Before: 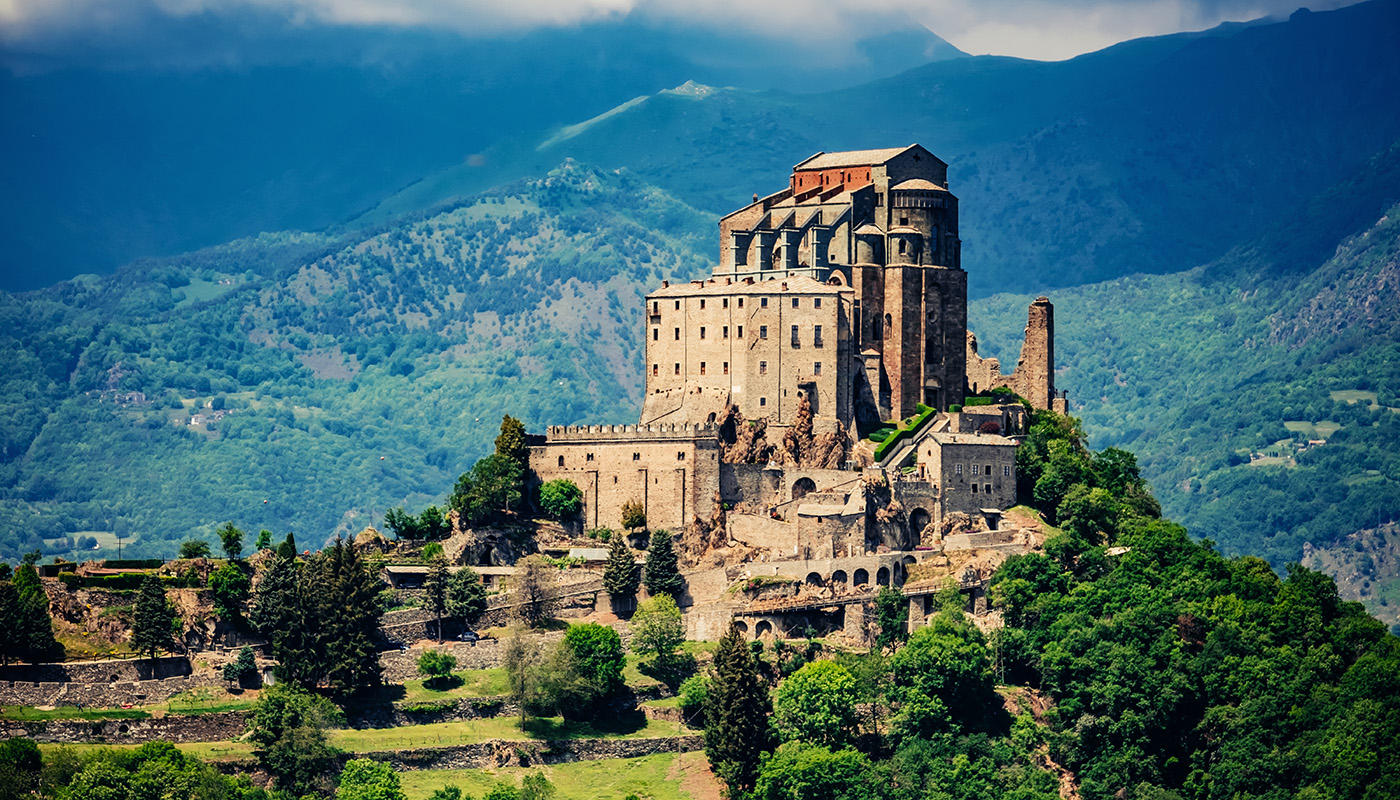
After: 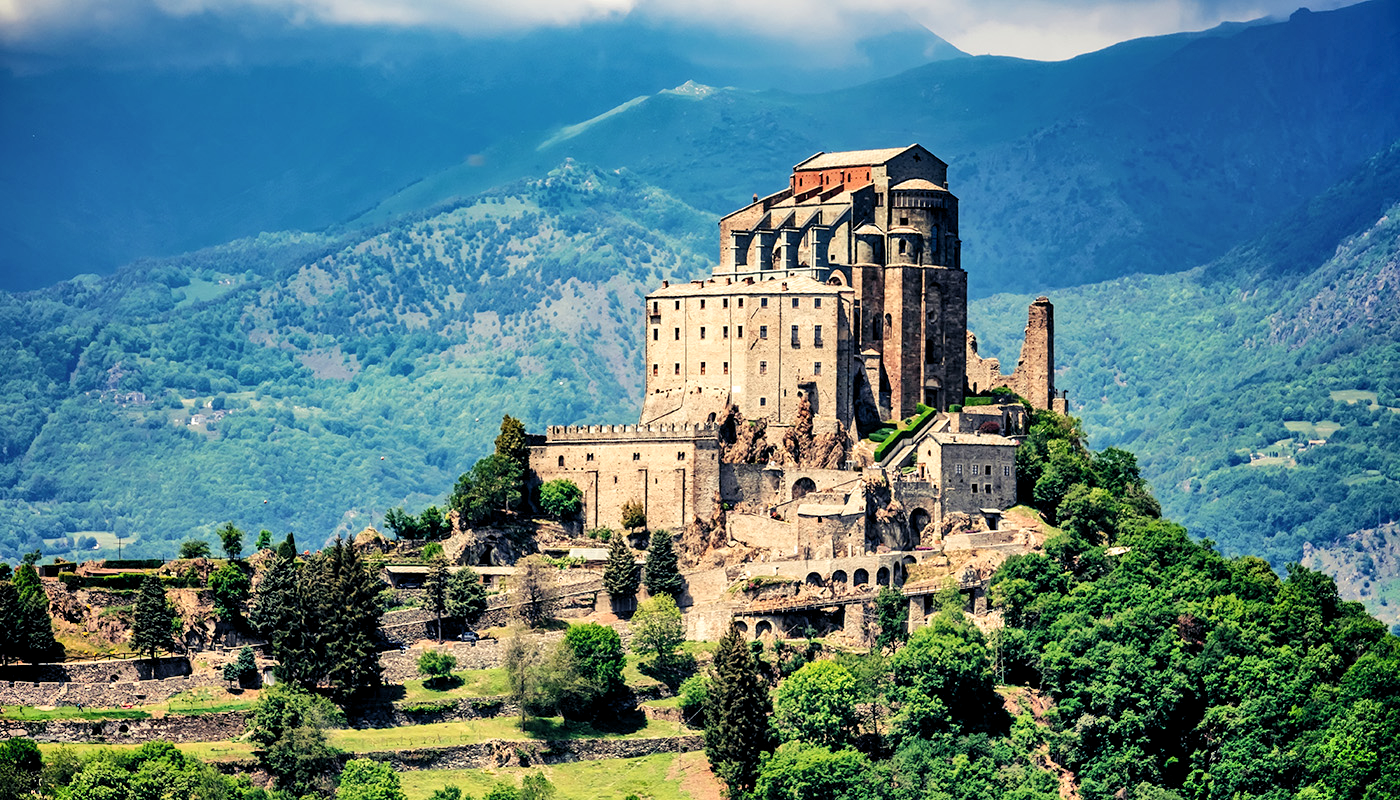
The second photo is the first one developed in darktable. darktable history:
shadows and highlights: radius 111.54, shadows 51.3, white point adjustment 9.04, highlights -5.26, soften with gaussian
exposure: black level correction 0.001, compensate highlight preservation false
levels: levels [0.018, 0.493, 1]
